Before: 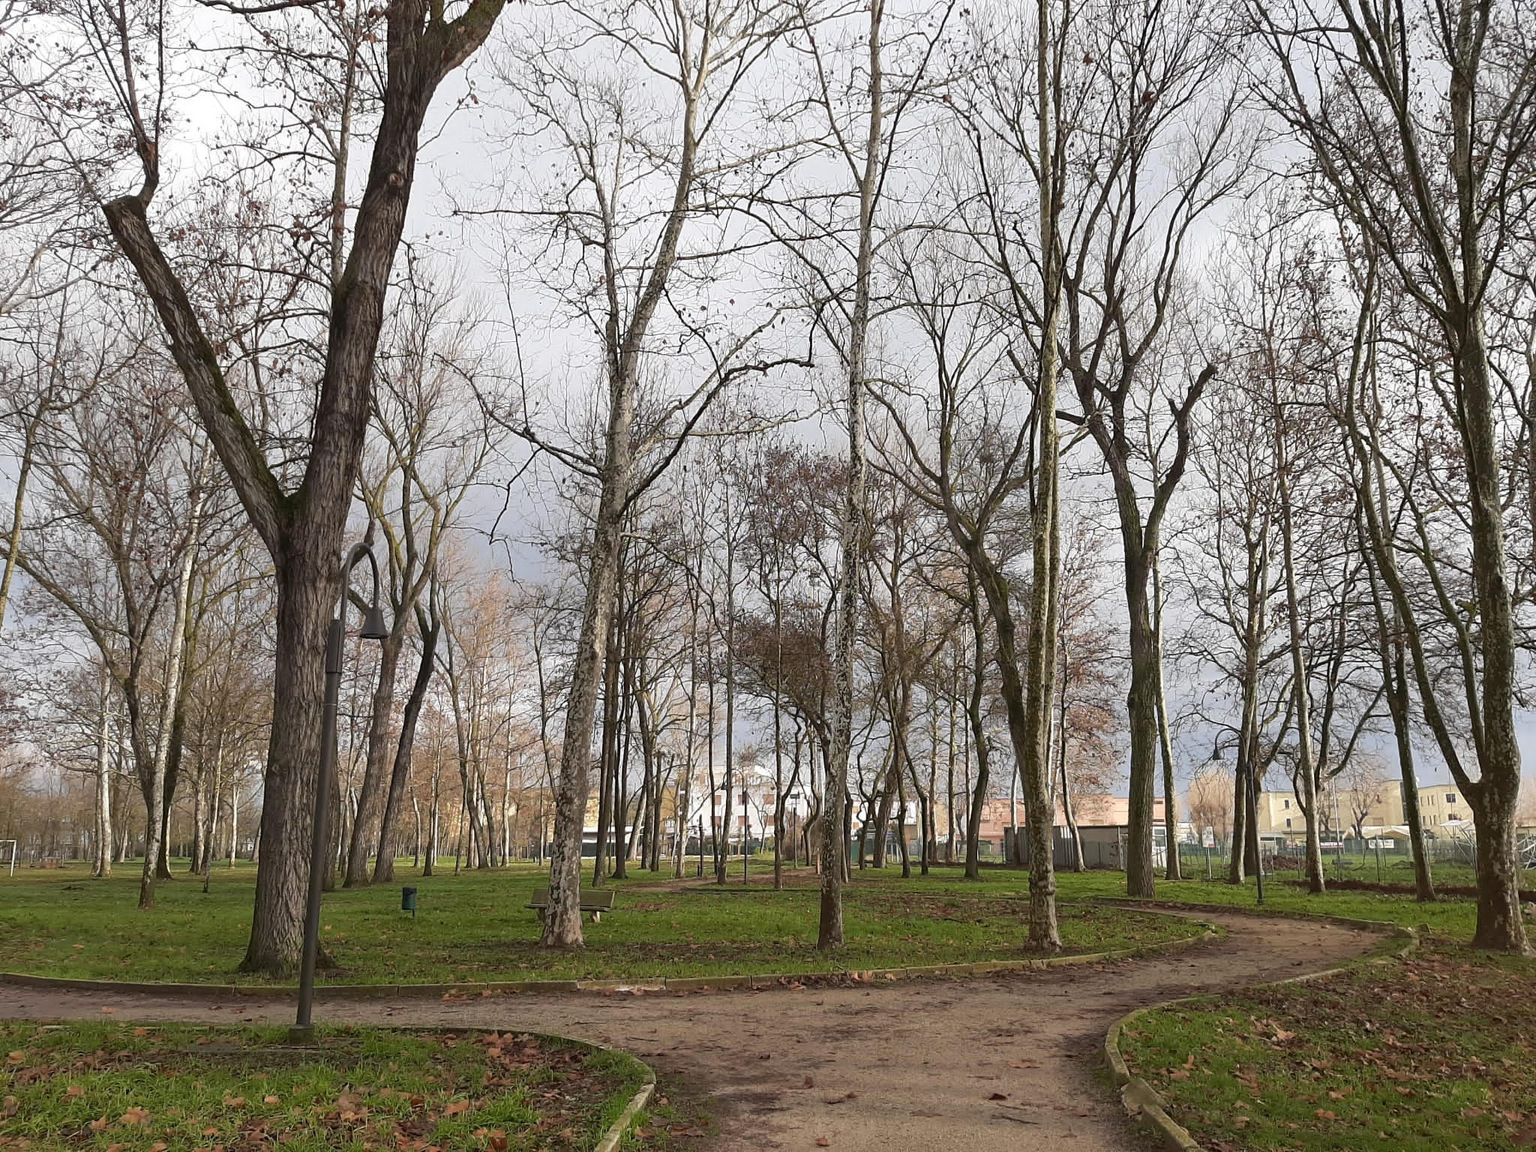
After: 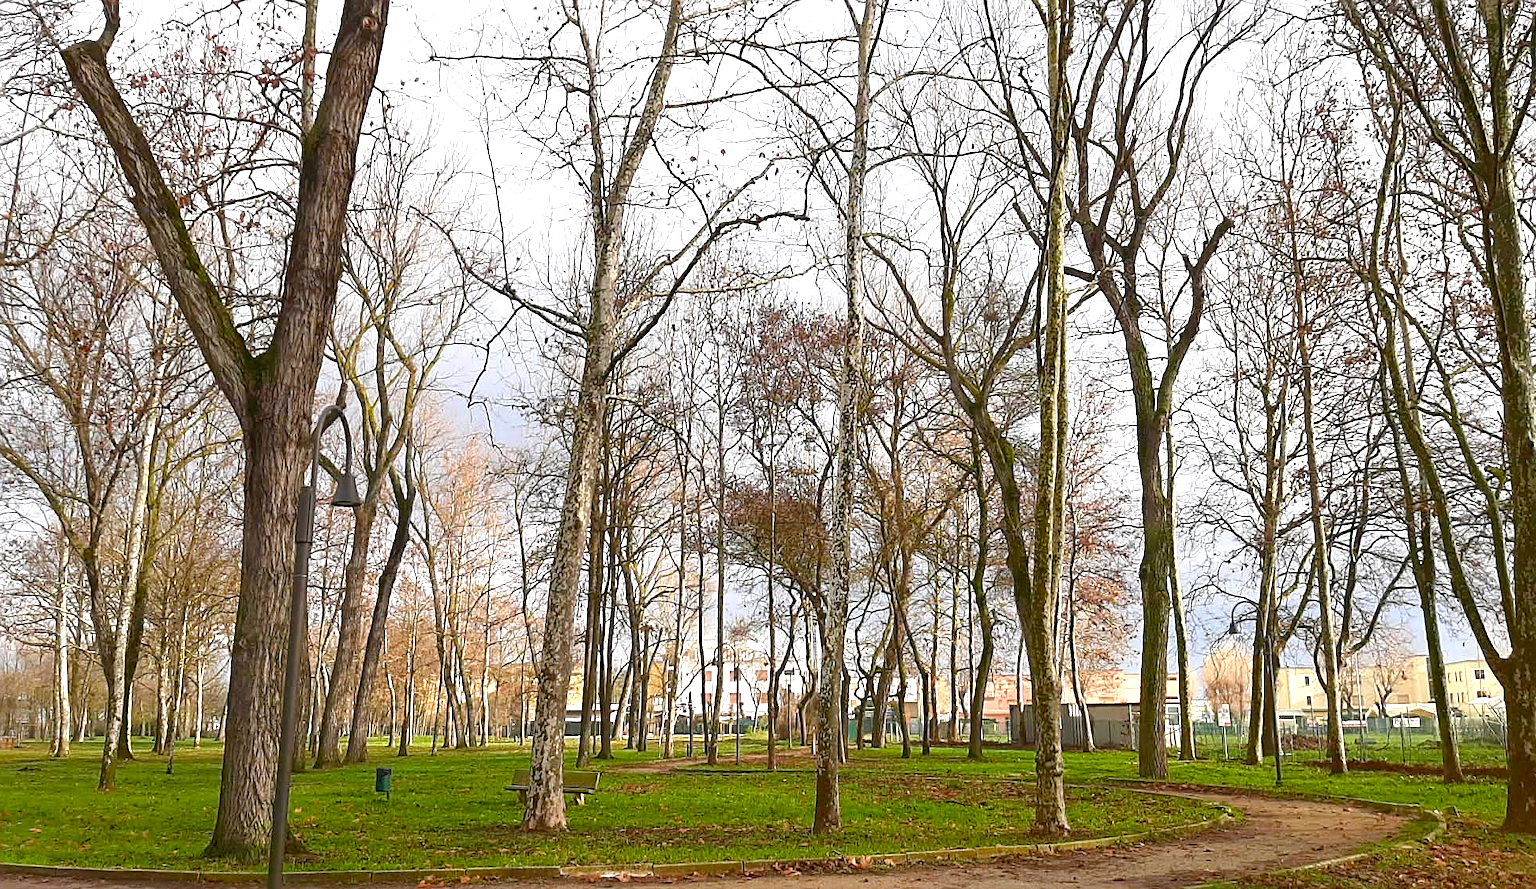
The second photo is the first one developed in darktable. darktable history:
exposure: black level correction 0, exposure 0.695 EV, compensate exposure bias true, compensate highlight preservation false
color correction: highlights b* 0.016, saturation 1.29
color balance rgb: shadows lift › chroma 0.986%, shadows lift › hue 114.89°, power › hue 72.01°, perceptual saturation grading › global saturation 20%, perceptual saturation grading › highlights -25.627%, perceptual saturation grading › shadows 49.961%
crop and rotate: left 2.936%, top 13.736%, right 2.035%, bottom 12.847%
sharpen: radius 2.122, amount 0.382, threshold 0.093
